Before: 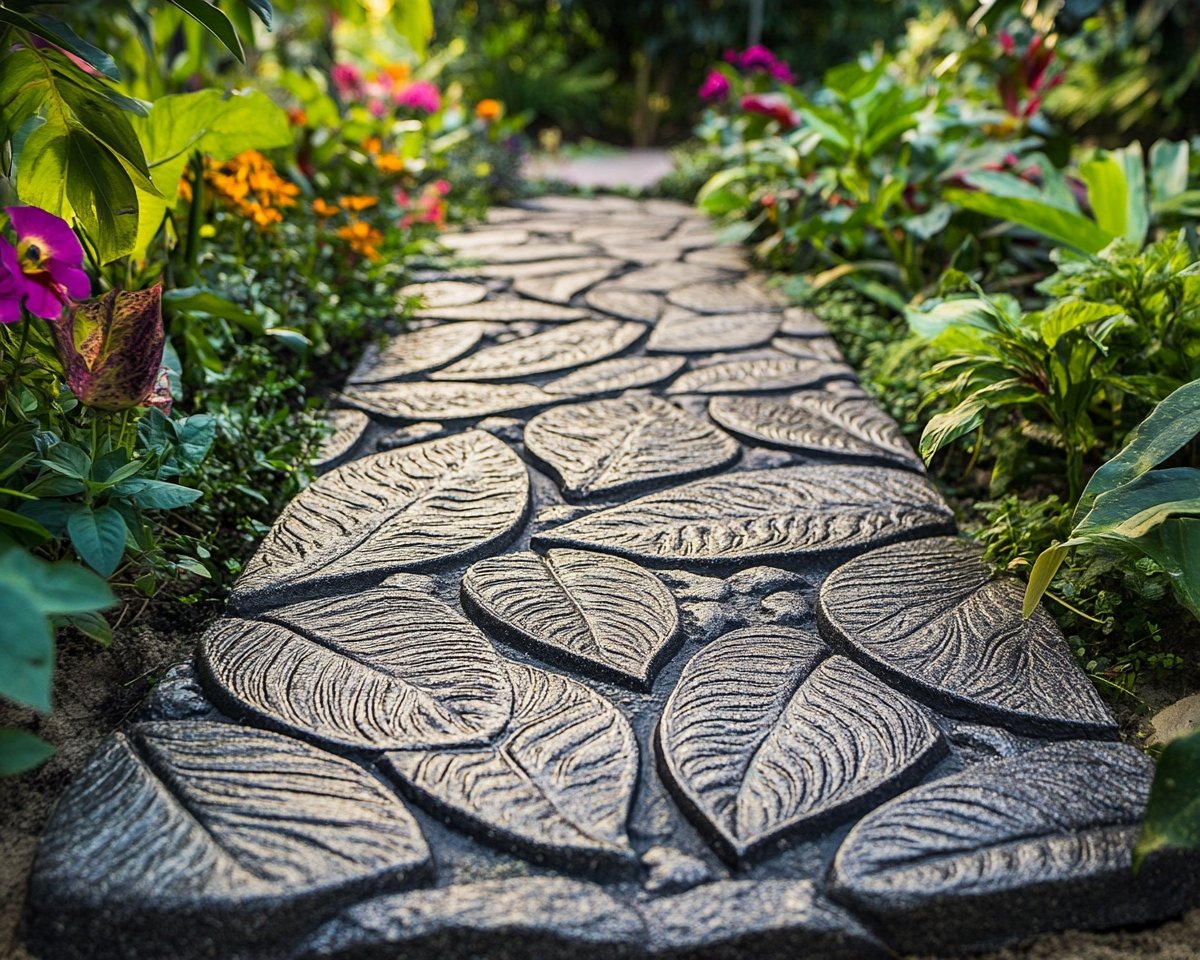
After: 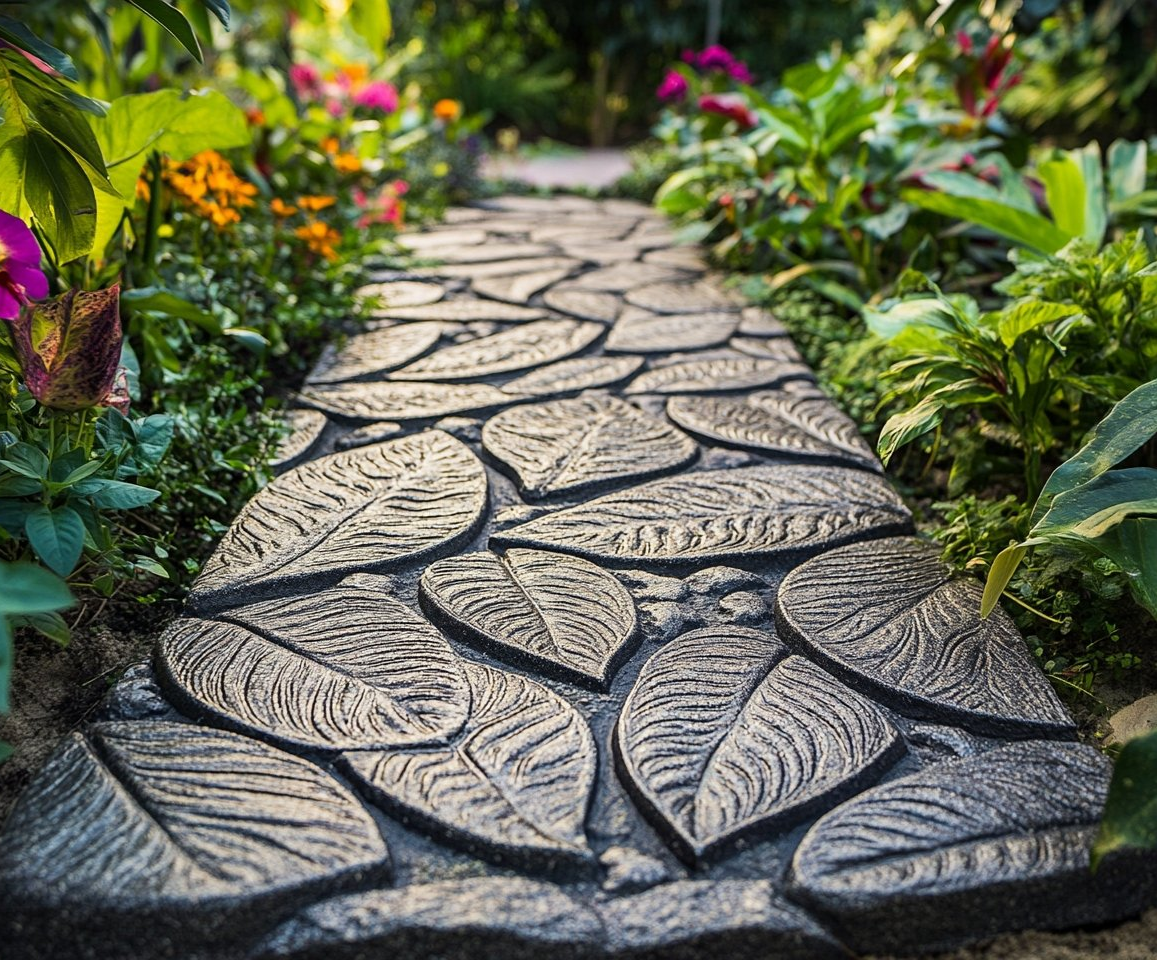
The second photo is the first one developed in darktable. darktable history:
crop and rotate: left 3.536%
